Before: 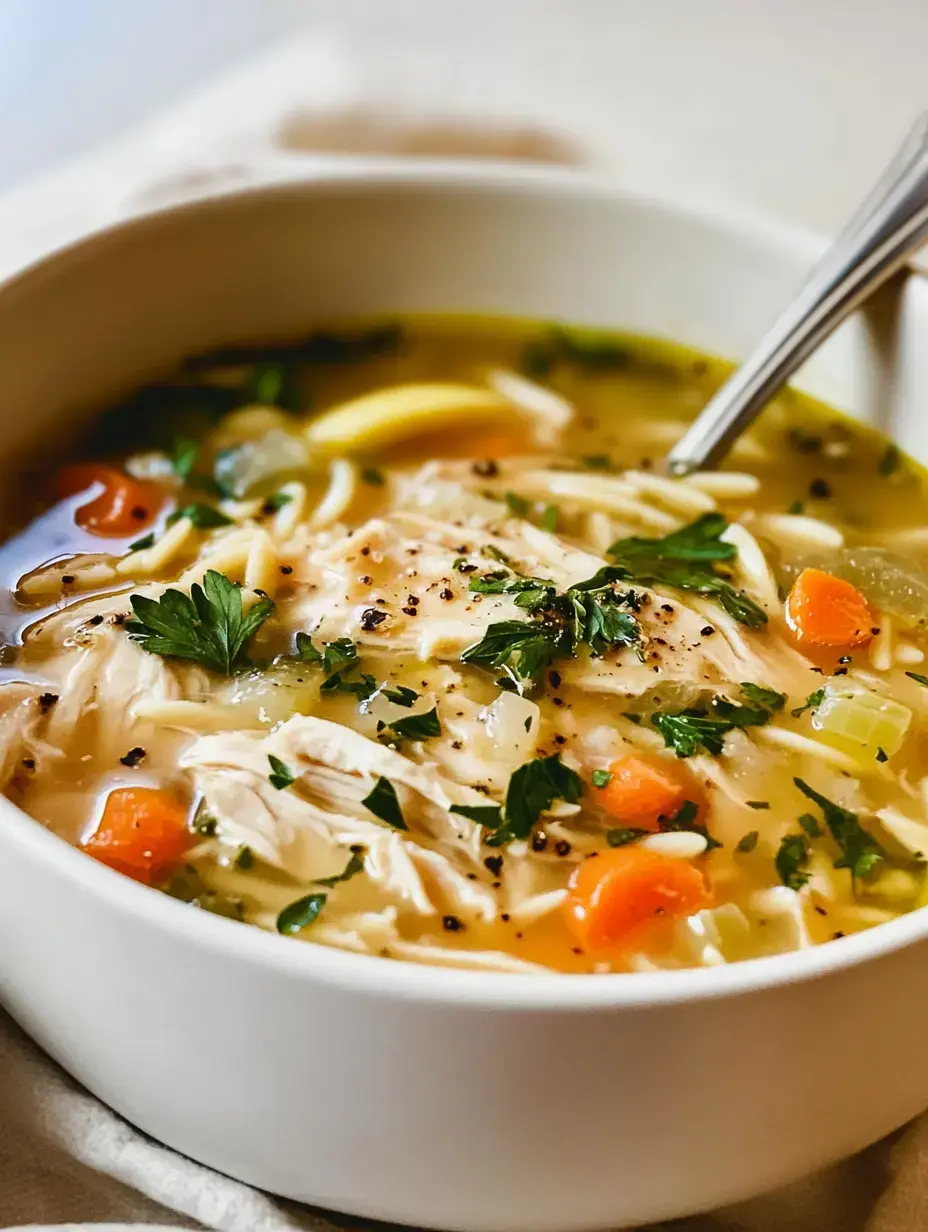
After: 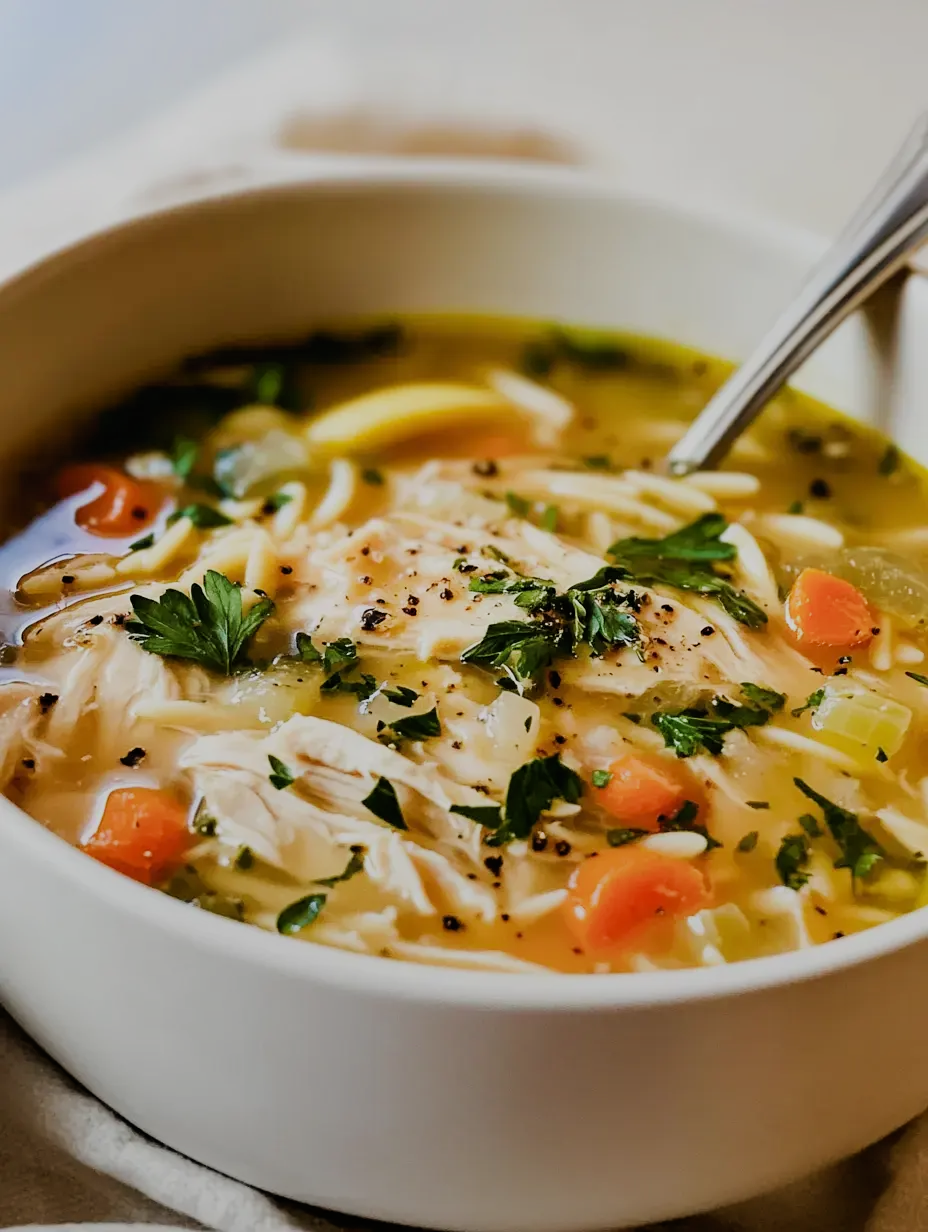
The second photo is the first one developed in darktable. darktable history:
graduated density: rotation -180°, offset 24.95
filmic rgb: black relative exposure -7.65 EV, white relative exposure 4.56 EV, hardness 3.61
